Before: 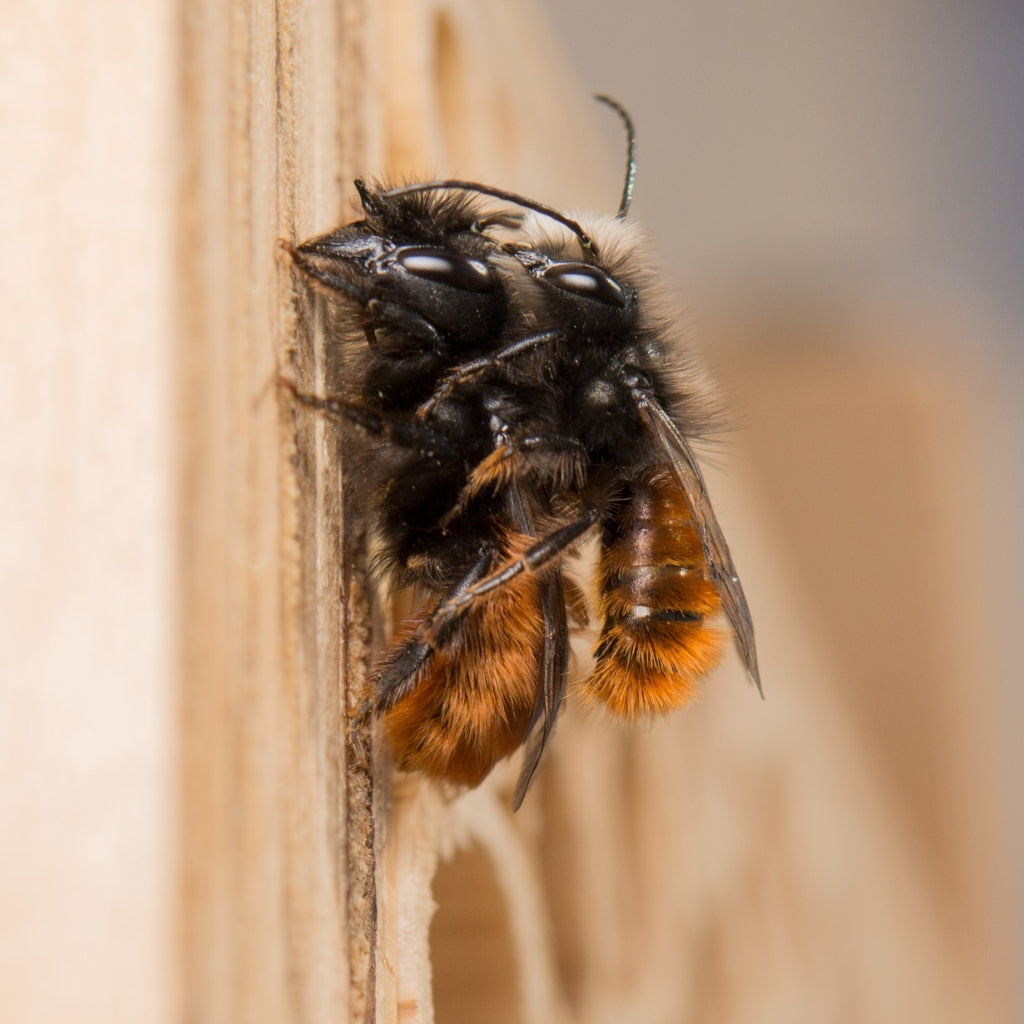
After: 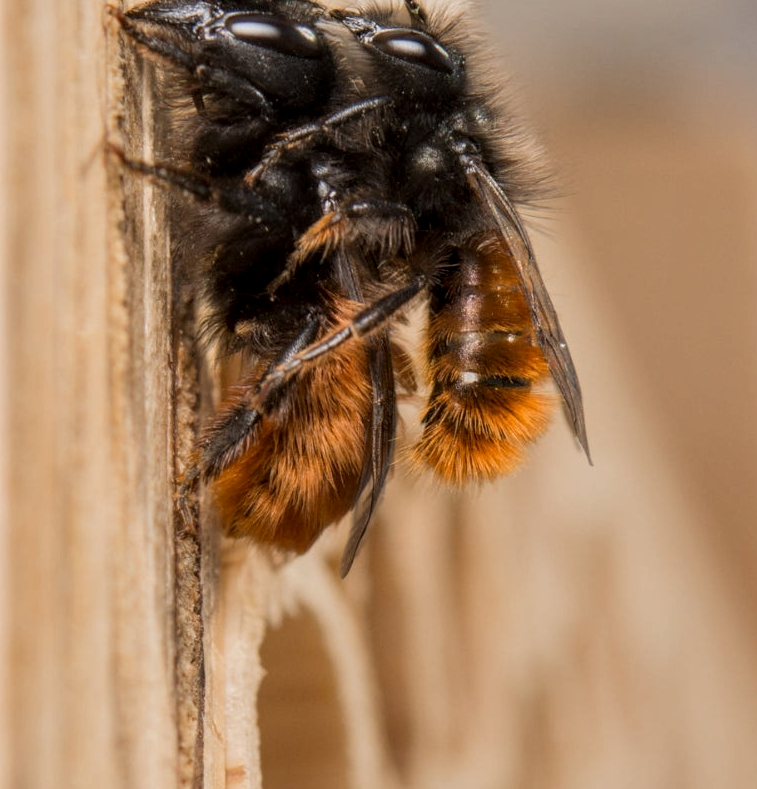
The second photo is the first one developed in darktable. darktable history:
crop: left 16.871%, top 22.857%, right 9.116%
shadows and highlights: shadows 20.91, highlights -35.45, soften with gaussian
local contrast: on, module defaults
